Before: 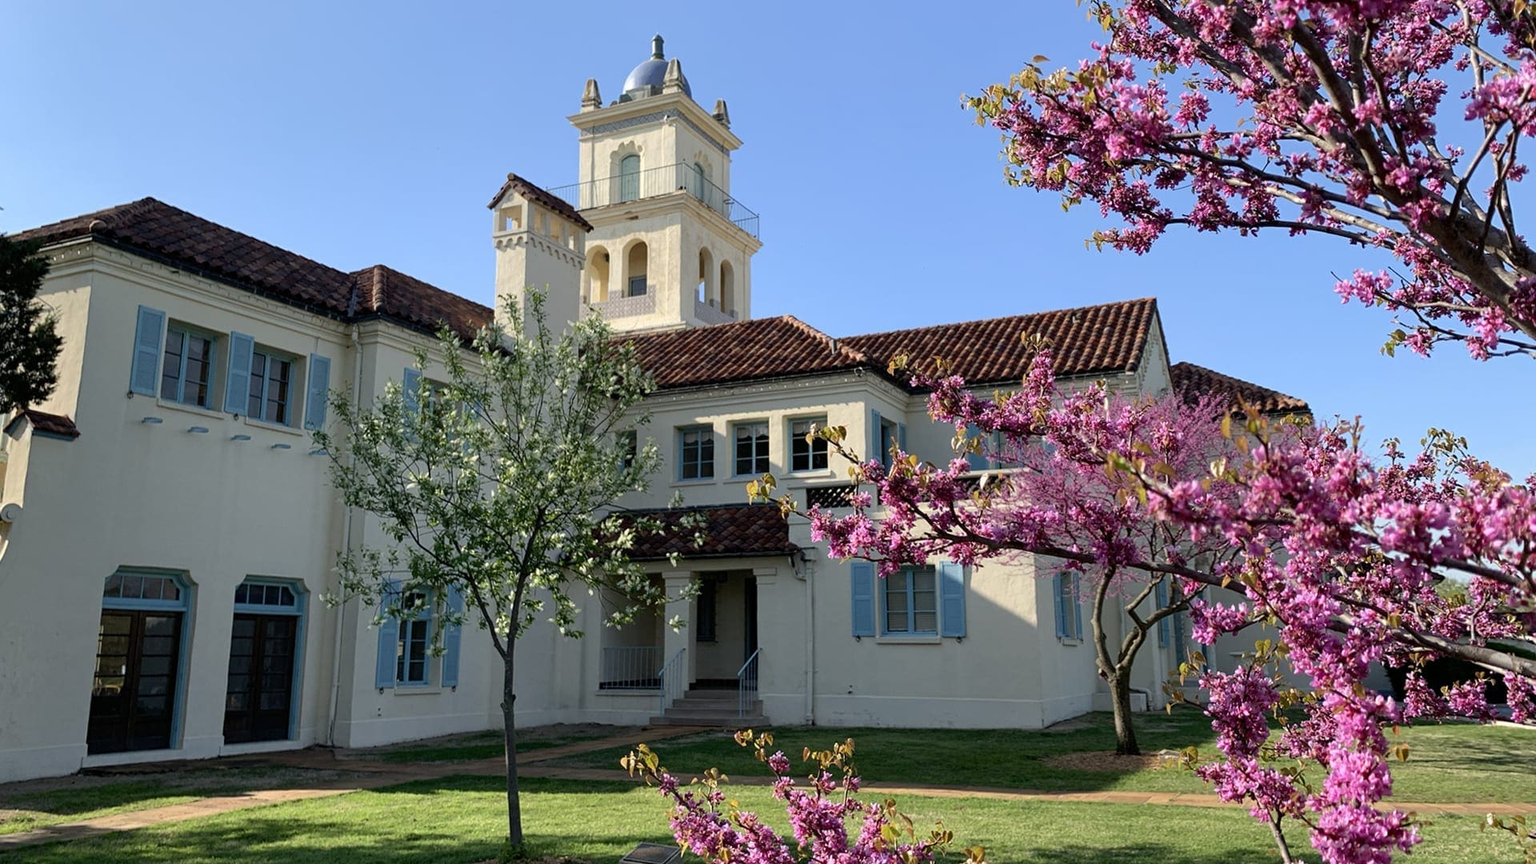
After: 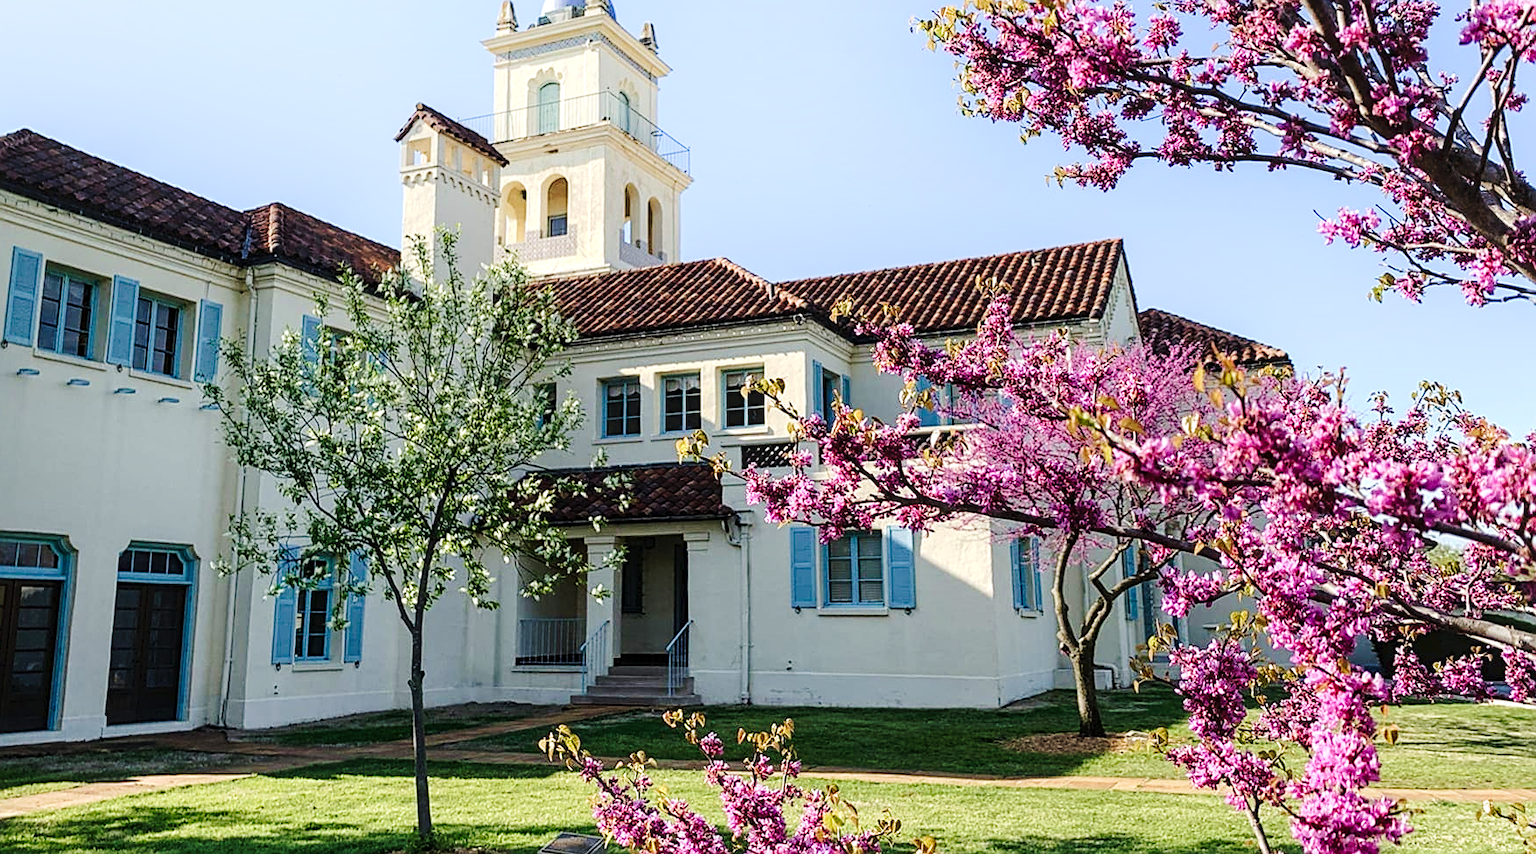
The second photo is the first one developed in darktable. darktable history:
crop and rotate: left 8.262%, top 9.226%
tone curve: curves: ch0 [(0, 0) (0.003, 0.023) (0.011, 0.029) (0.025, 0.037) (0.044, 0.047) (0.069, 0.057) (0.1, 0.075) (0.136, 0.103) (0.177, 0.145) (0.224, 0.193) (0.277, 0.266) (0.335, 0.362) (0.399, 0.473) (0.468, 0.569) (0.543, 0.655) (0.623, 0.73) (0.709, 0.804) (0.801, 0.874) (0.898, 0.924) (1, 1)], preserve colors none
exposure: exposure 0.4 EV, compensate highlight preservation false
shadows and highlights: shadows -24.28, highlights 49.77, soften with gaussian
local contrast: on, module defaults
velvia: on, module defaults
sharpen: on, module defaults
